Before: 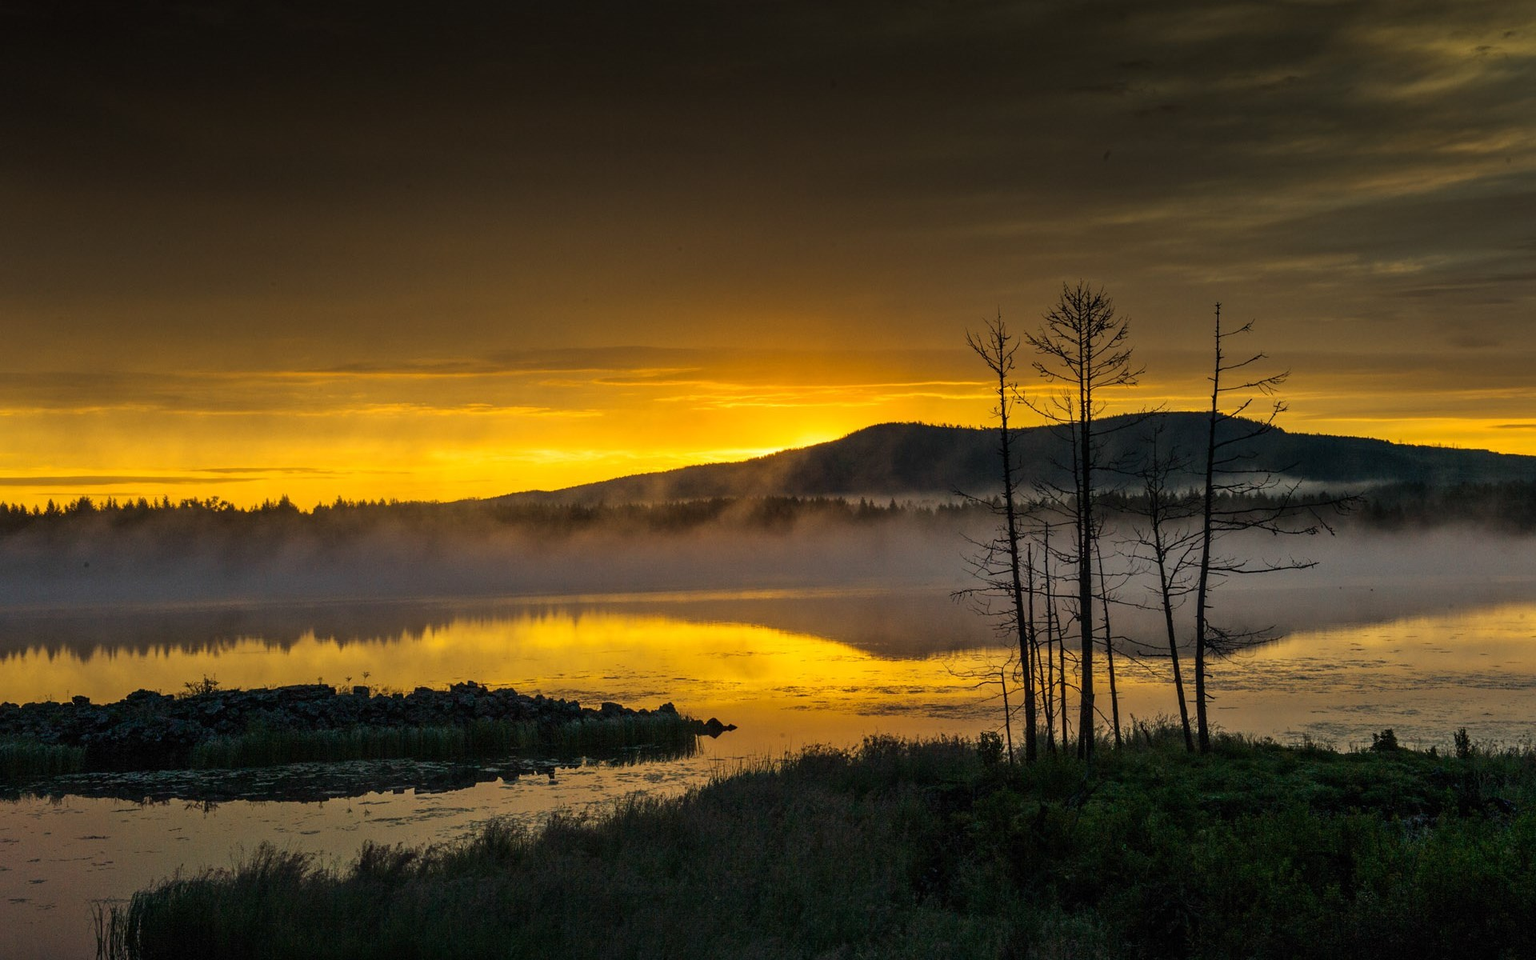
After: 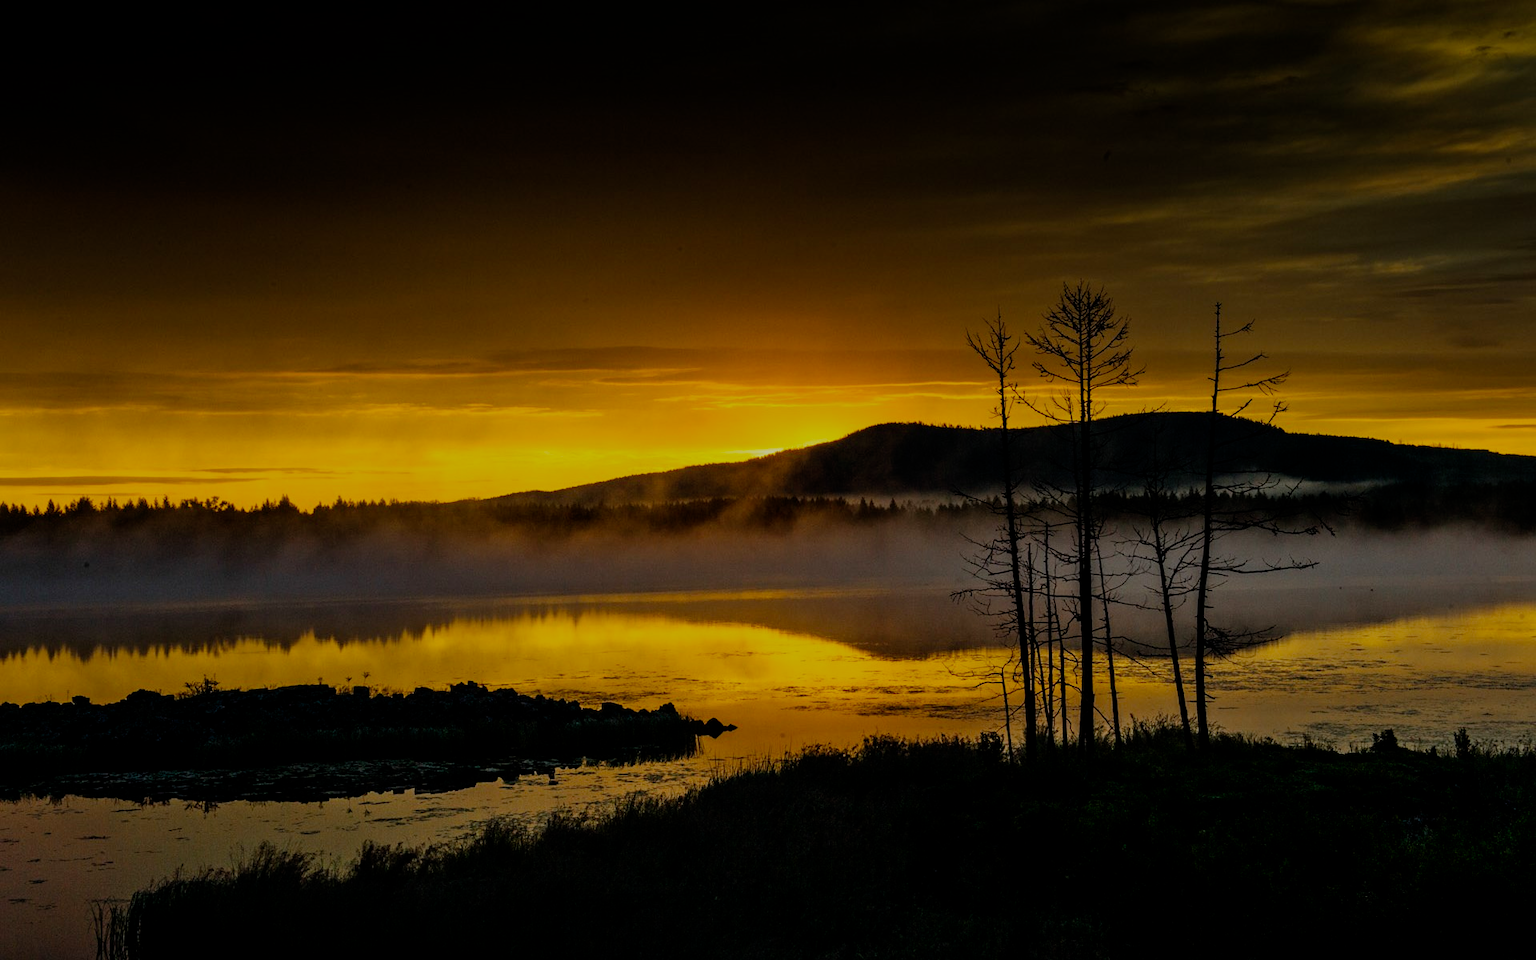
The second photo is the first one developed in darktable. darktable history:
filmic rgb: middle gray luminance 29%, black relative exposure -10.3 EV, white relative exposure 5.5 EV, threshold 6 EV, target black luminance 0%, hardness 3.95, latitude 2.04%, contrast 1.132, highlights saturation mix 5%, shadows ↔ highlights balance 15.11%, preserve chrominance no, color science v3 (2019), use custom middle-gray values true, iterations of high-quality reconstruction 0, enable highlight reconstruction true
color balance: output saturation 110%
